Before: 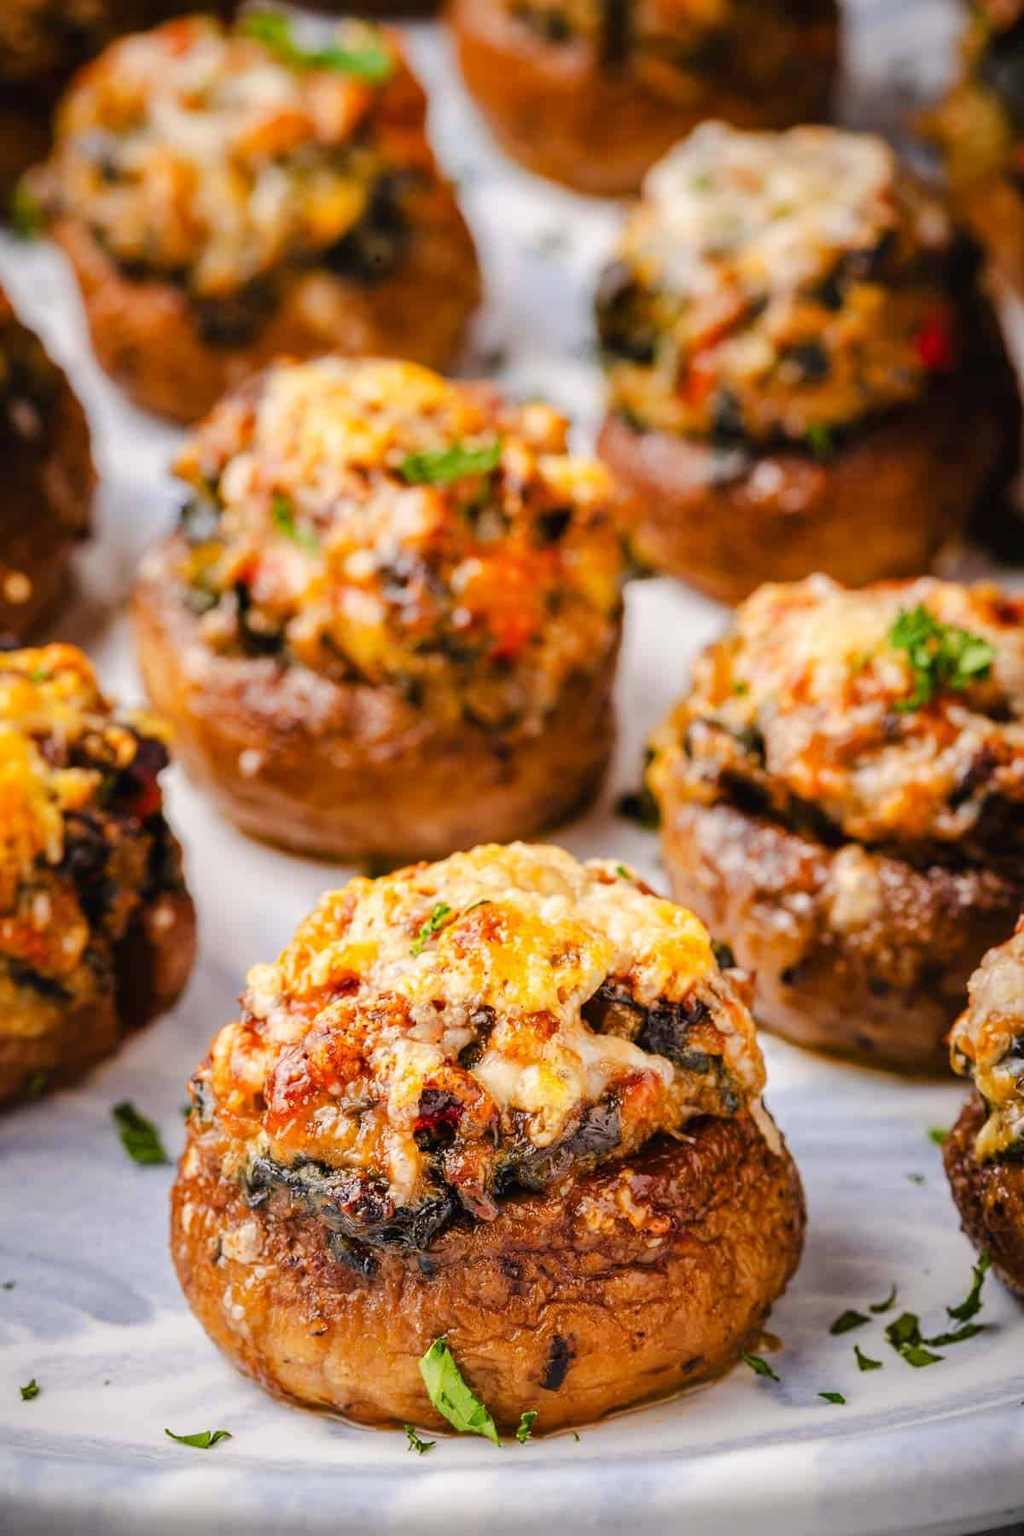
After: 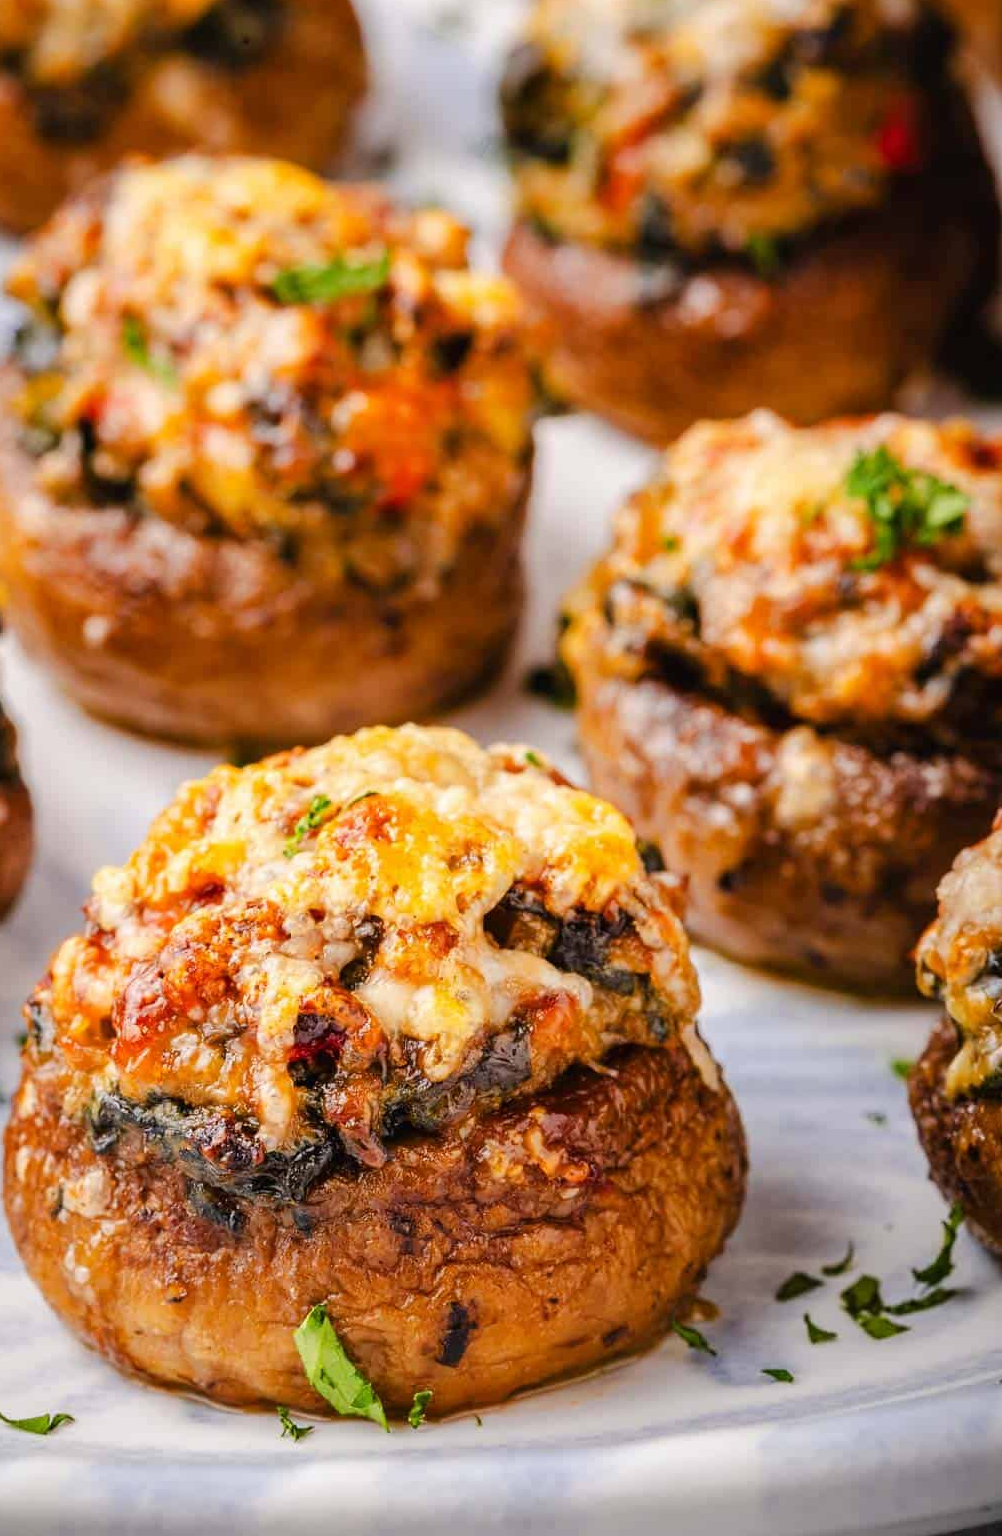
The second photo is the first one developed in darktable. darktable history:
crop: left 16.469%, top 14.661%
